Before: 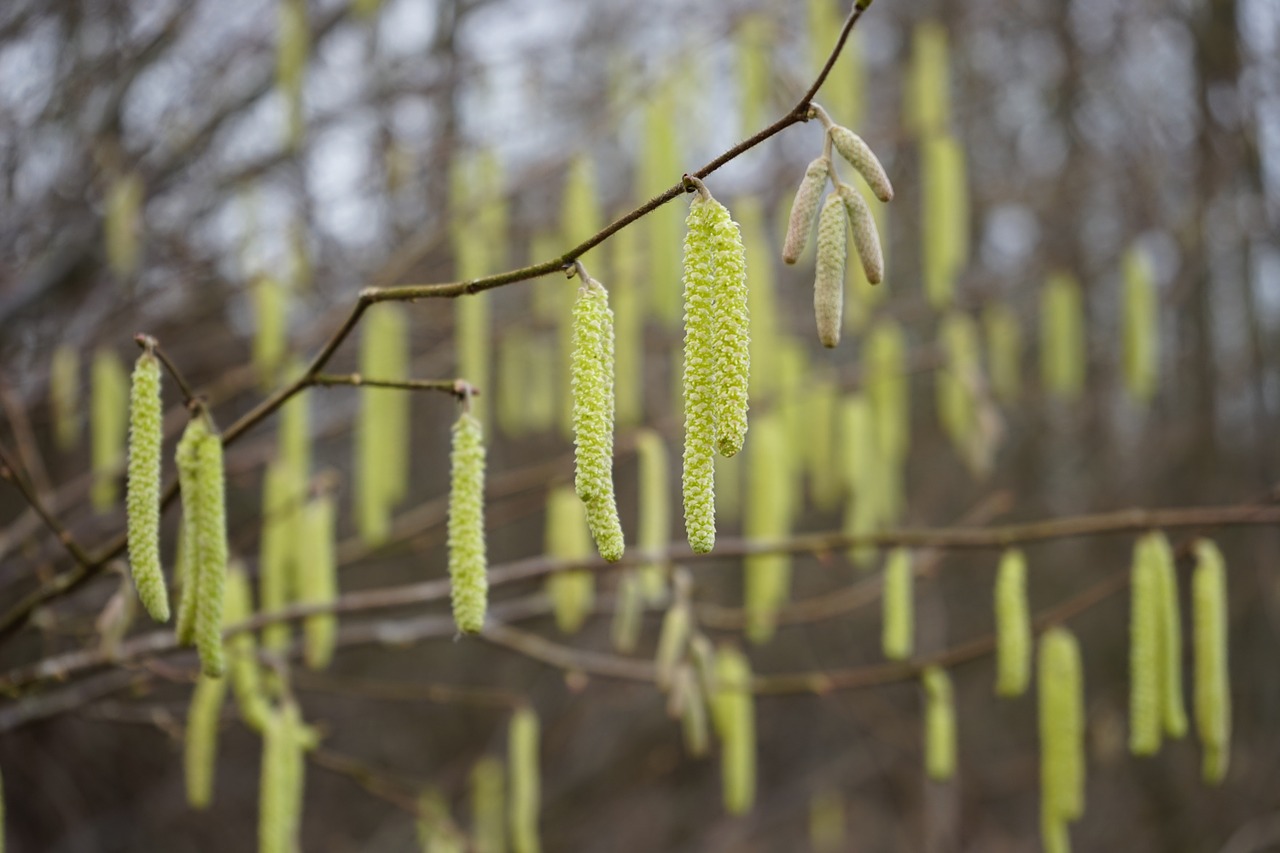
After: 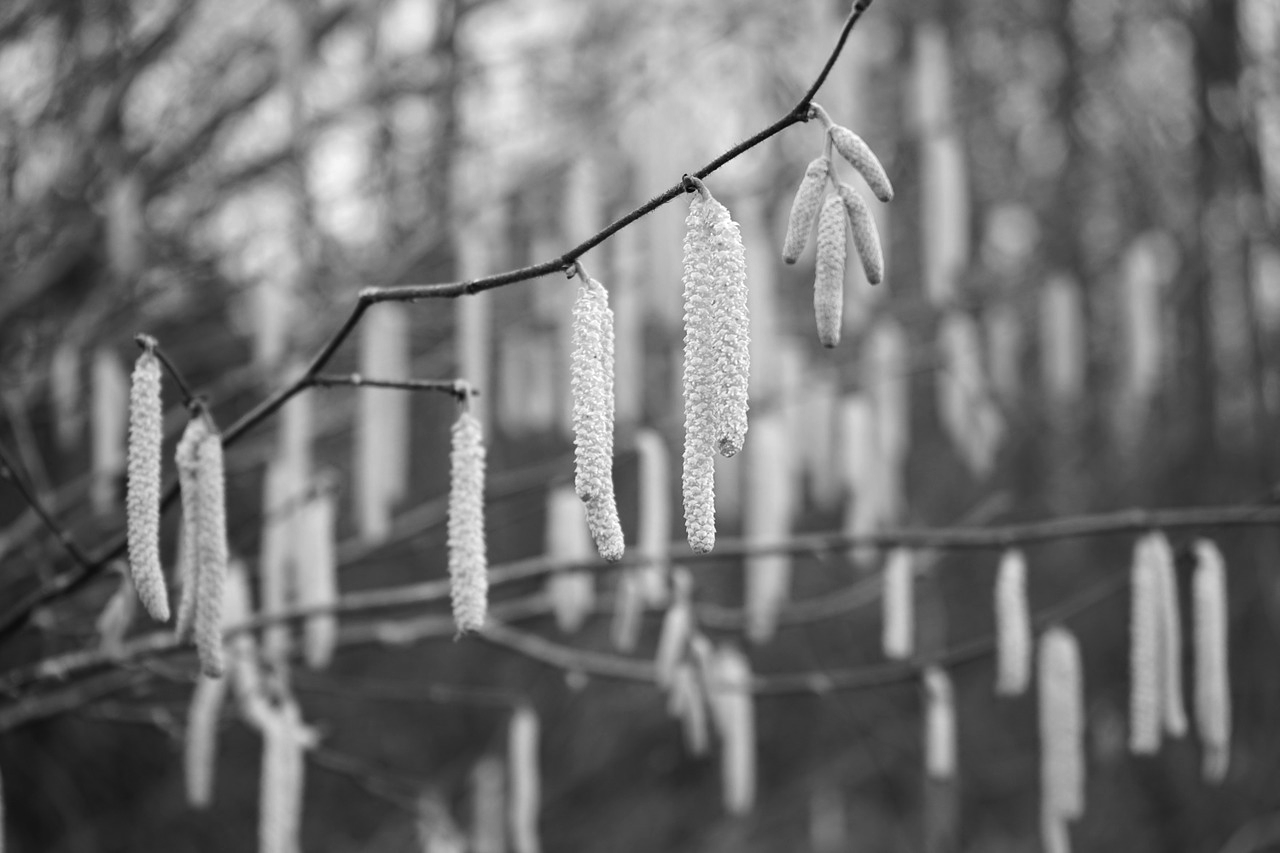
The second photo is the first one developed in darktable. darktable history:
tone equalizer: -8 EV -0.417 EV, -7 EV -0.389 EV, -6 EV -0.333 EV, -5 EV -0.222 EV, -3 EV 0.222 EV, -2 EV 0.333 EV, -1 EV 0.389 EV, +0 EV 0.417 EV, edges refinement/feathering 500, mask exposure compensation -1.57 EV, preserve details no
monochrome: a 32, b 64, size 2.3
